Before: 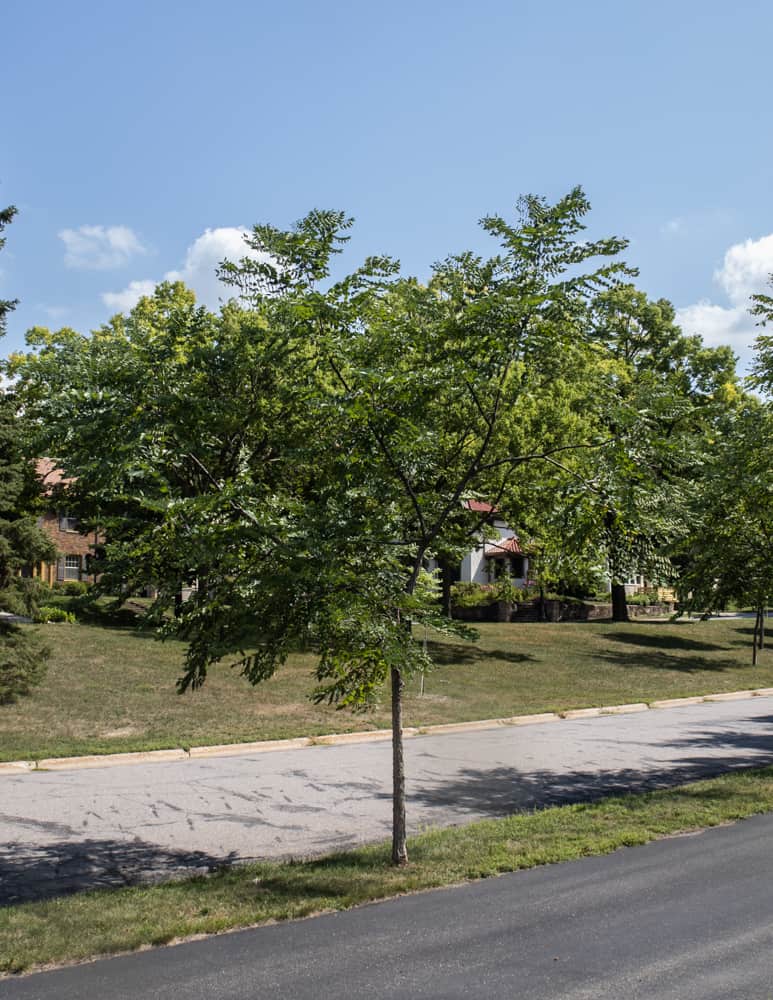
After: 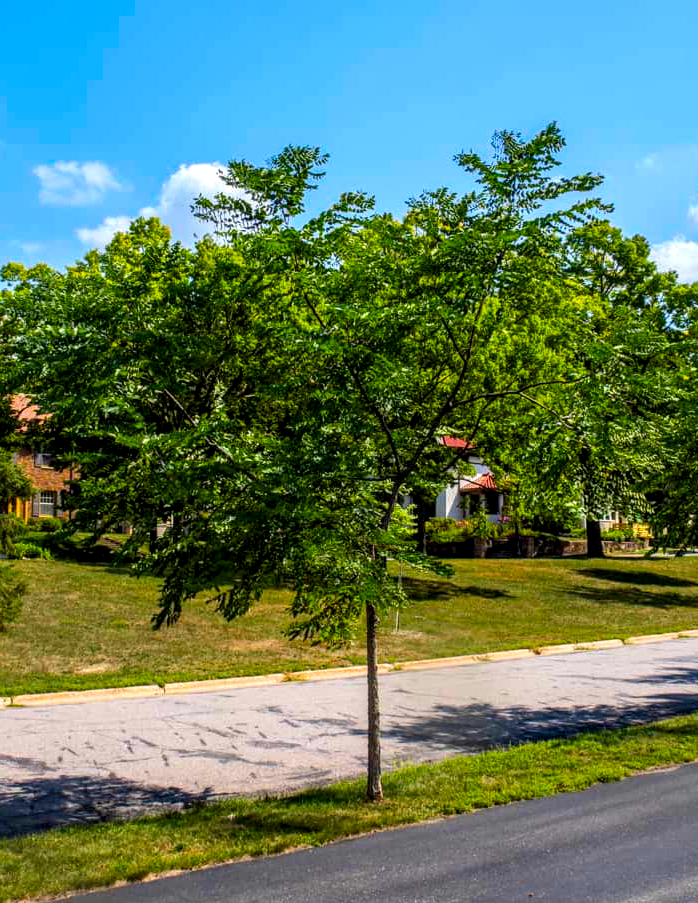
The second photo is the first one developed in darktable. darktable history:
color balance rgb: perceptual saturation grading › global saturation 20%, global vibrance 20%
color correction: saturation 1.8
local contrast: detail 150%
crop: left 3.305%, top 6.436%, right 6.389%, bottom 3.258%
